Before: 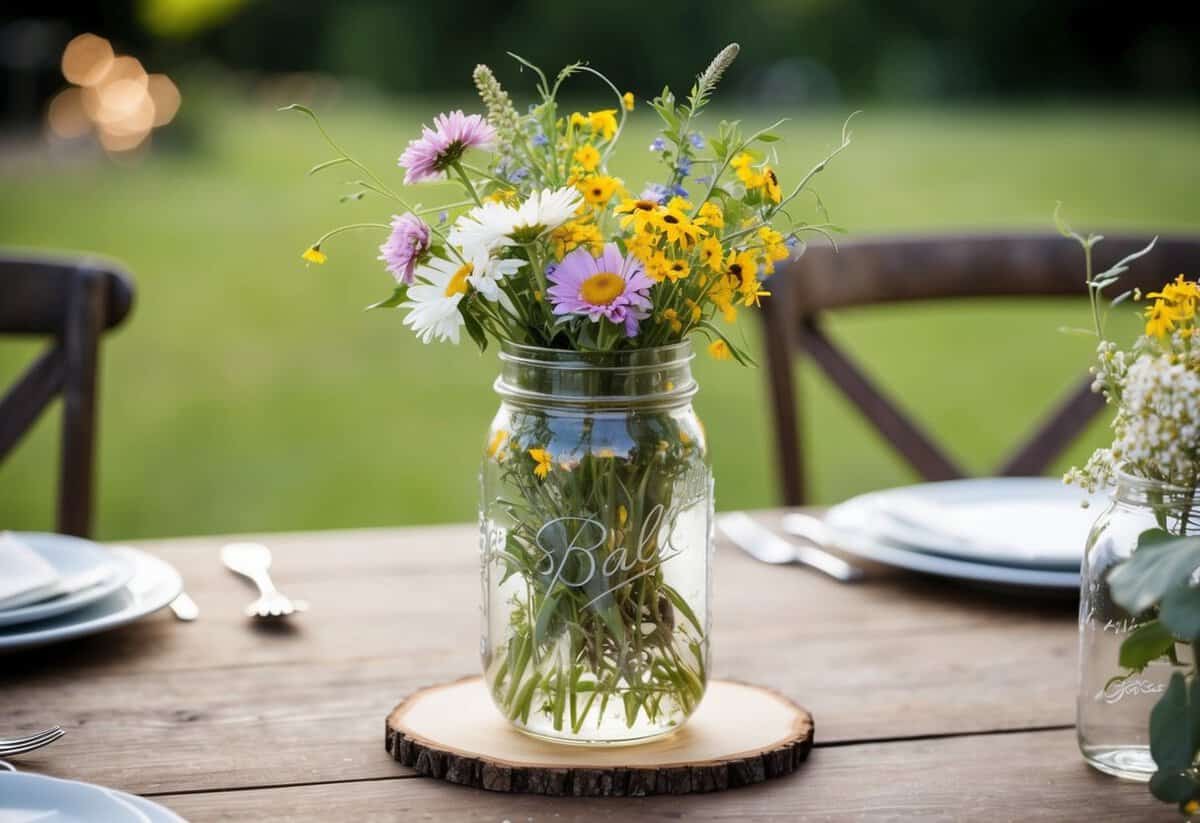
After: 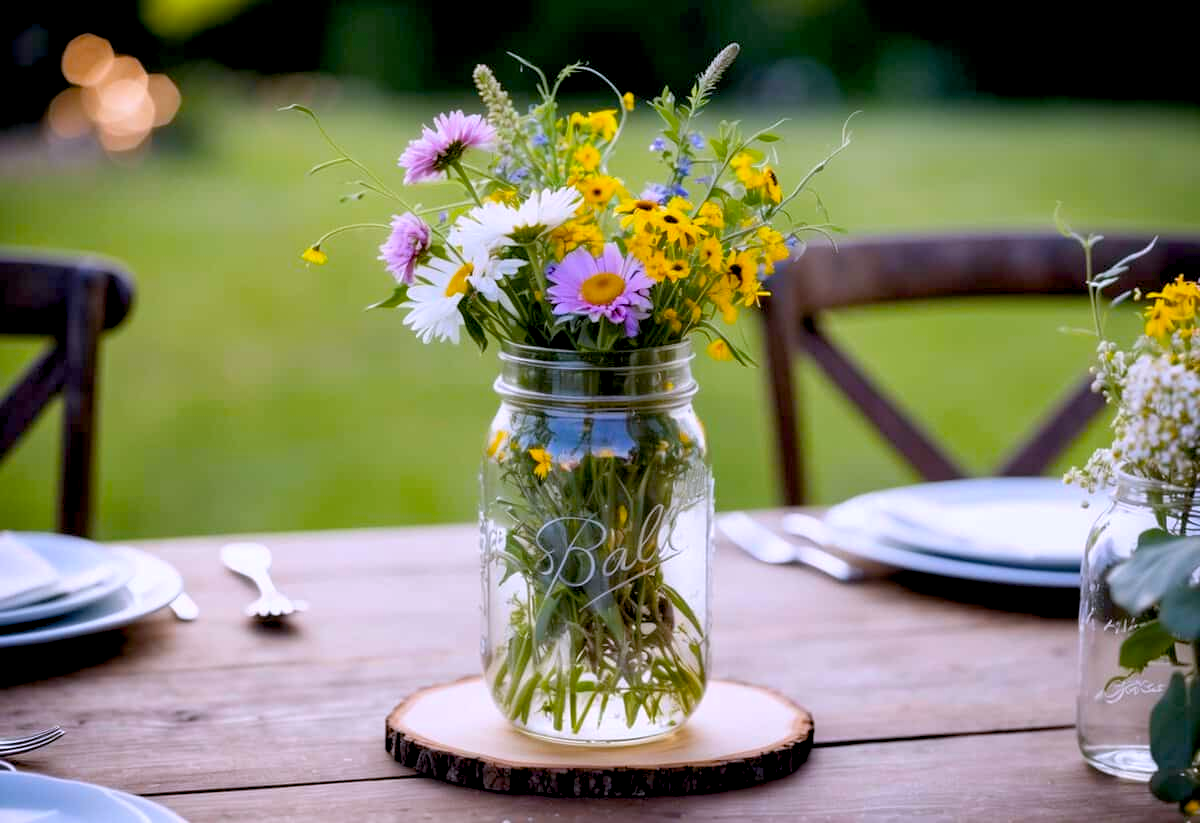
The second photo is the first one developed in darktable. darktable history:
color calibration: illuminant as shot in camera, x 0.362, y 0.385, temperature 4543.75 K
color balance rgb: global offset › luminance -1.439%, linear chroma grading › global chroma 0.897%, perceptual saturation grading › global saturation 33%
